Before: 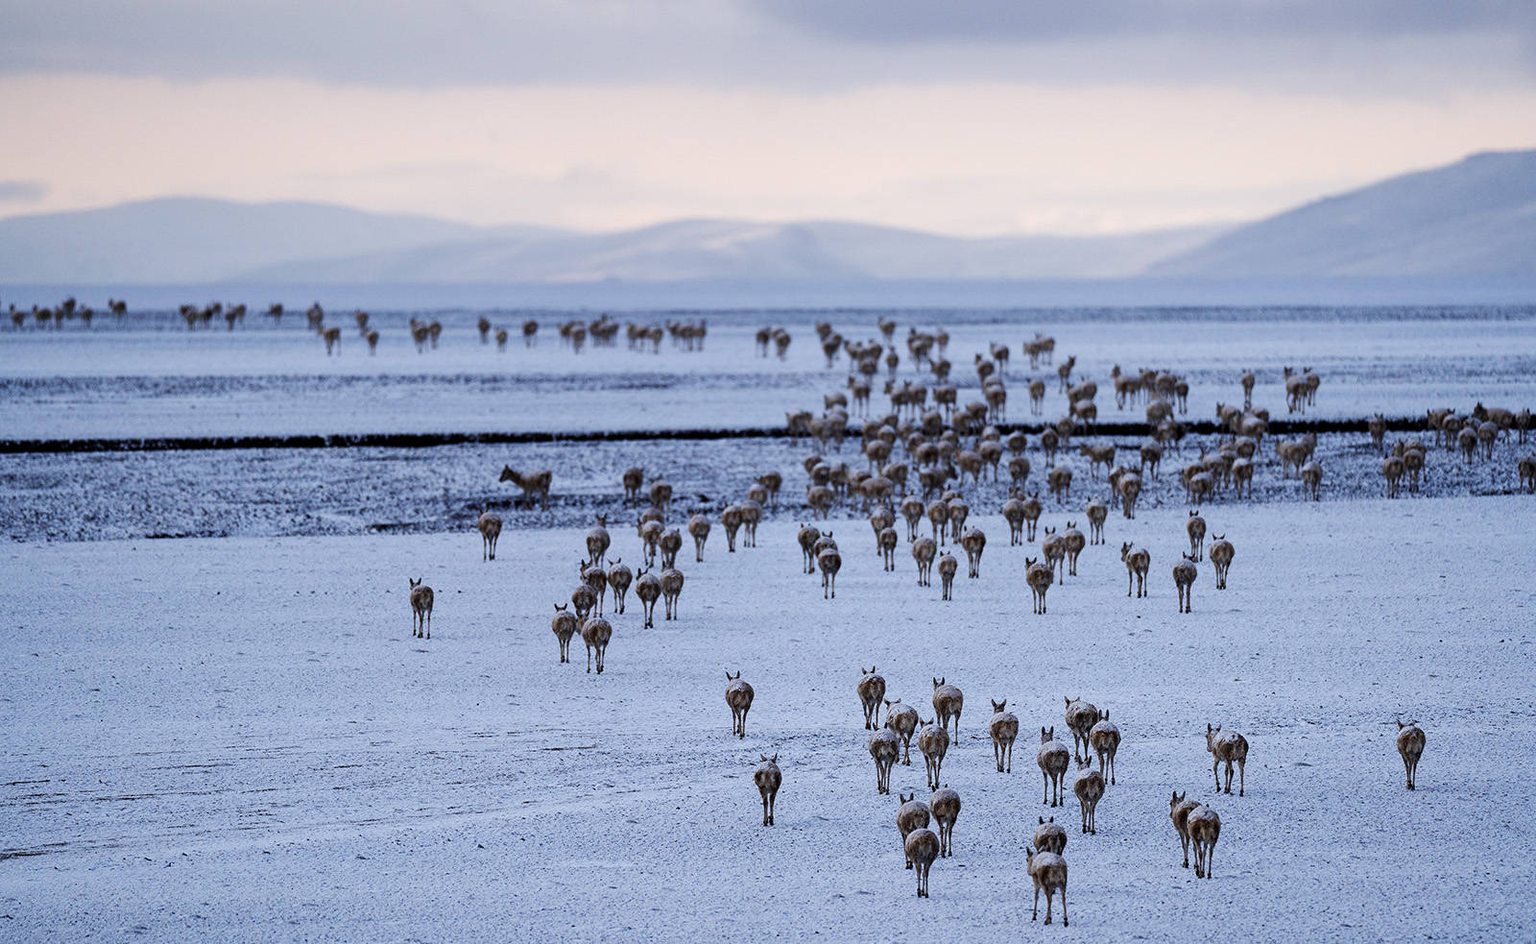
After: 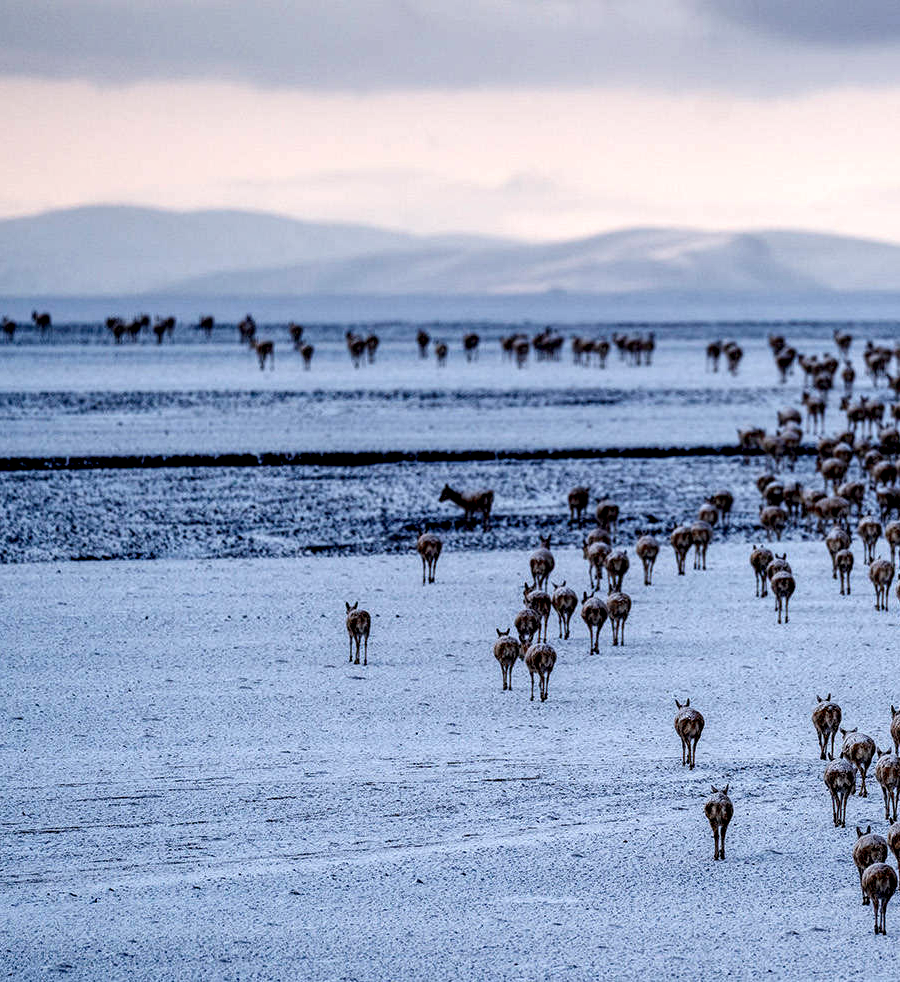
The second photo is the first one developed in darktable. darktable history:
exposure: black level correction 0.012, compensate highlight preservation false
local contrast: highlights 79%, shadows 56%, detail 175%, midtone range 0.428
crop: left 5.114%, right 38.589%
